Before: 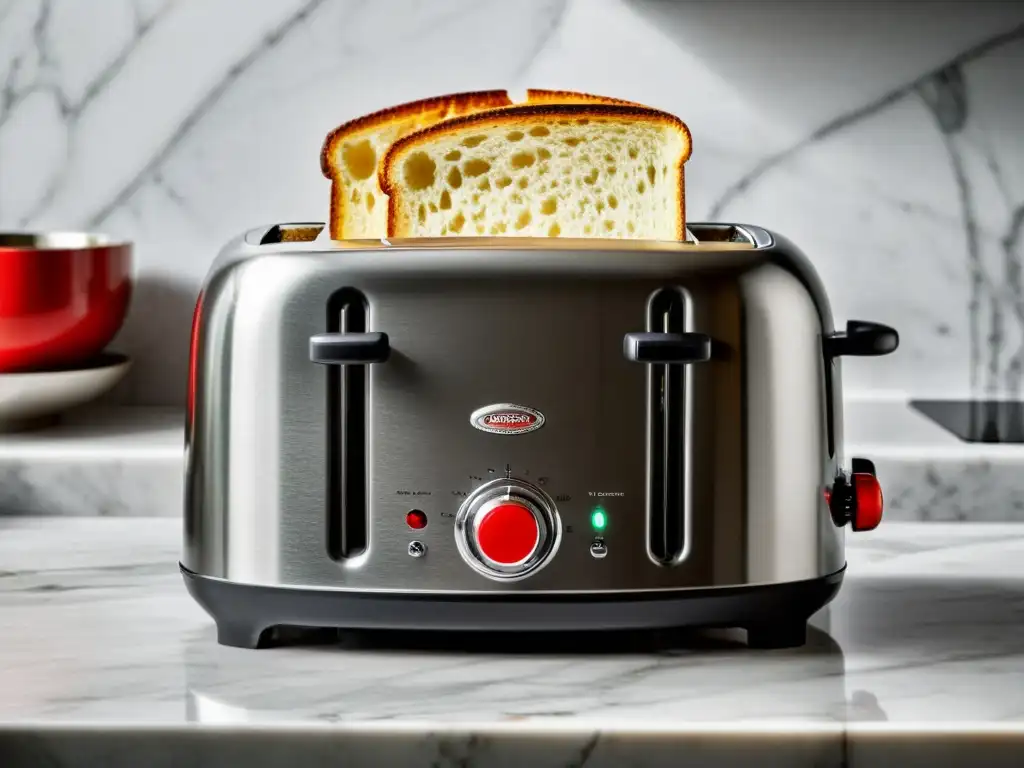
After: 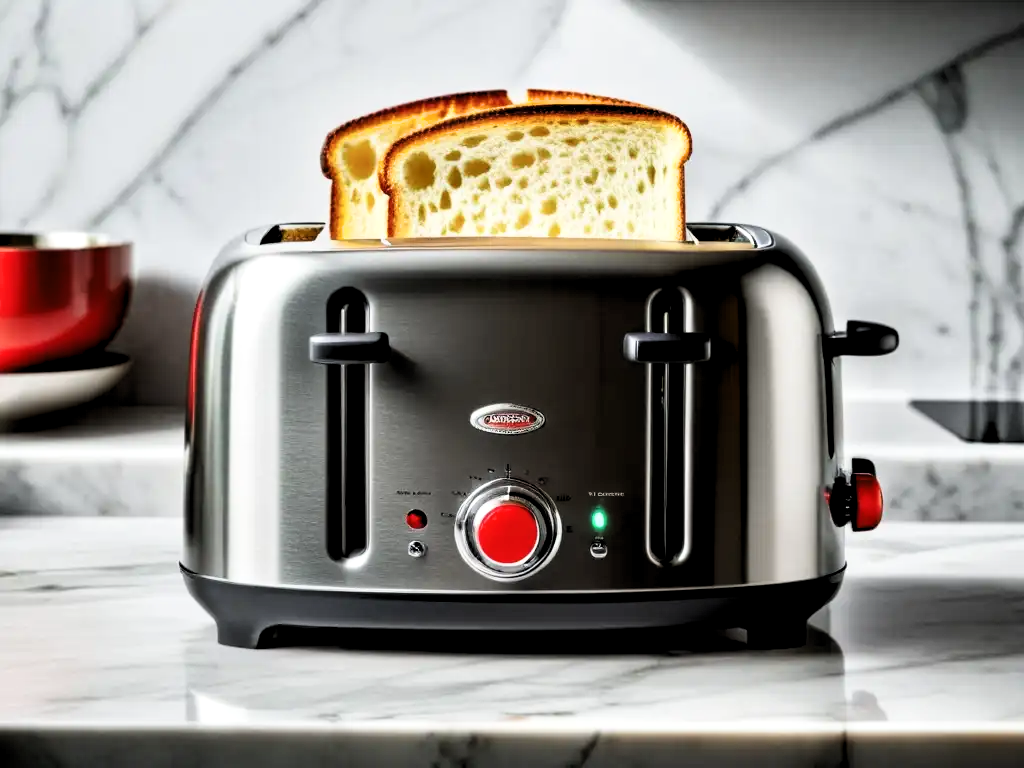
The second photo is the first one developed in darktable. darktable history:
exposure: exposure 0.202 EV, compensate highlight preservation false
filmic rgb: middle gray luminance 21.87%, black relative exposure -14 EV, white relative exposure 2.96 EV, target black luminance 0%, hardness 8.89, latitude 60.26%, contrast 1.212, highlights saturation mix 4.72%, shadows ↔ highlights balance 40.73%
levels: levels [0.031, 0.5, 0.969]
